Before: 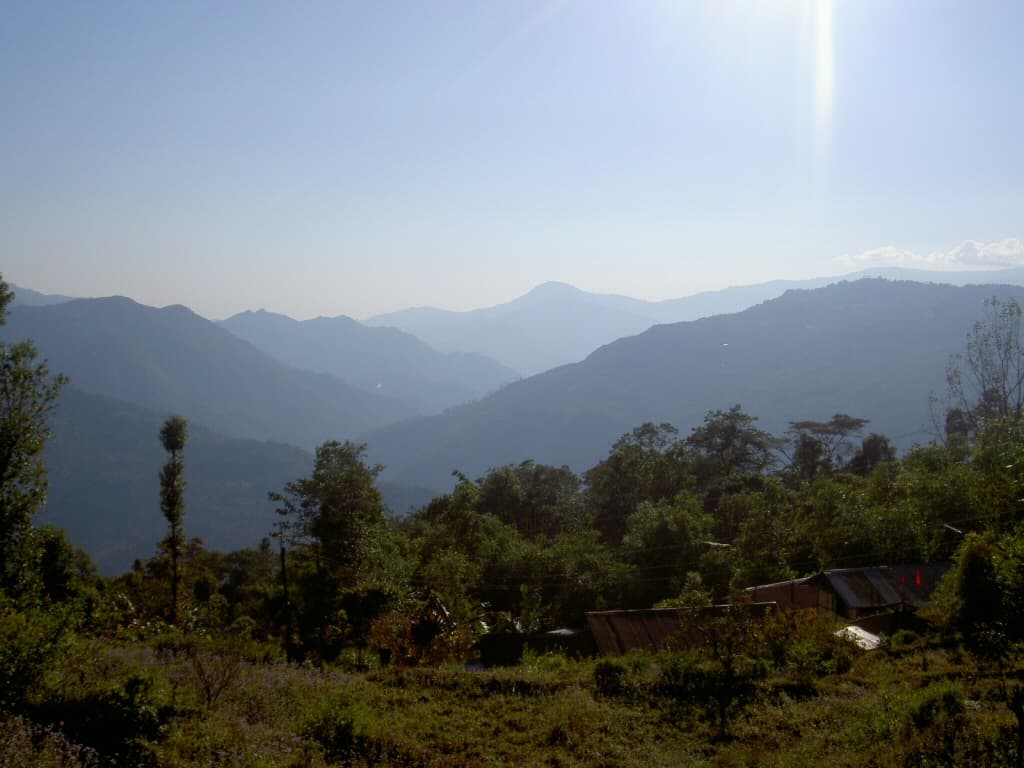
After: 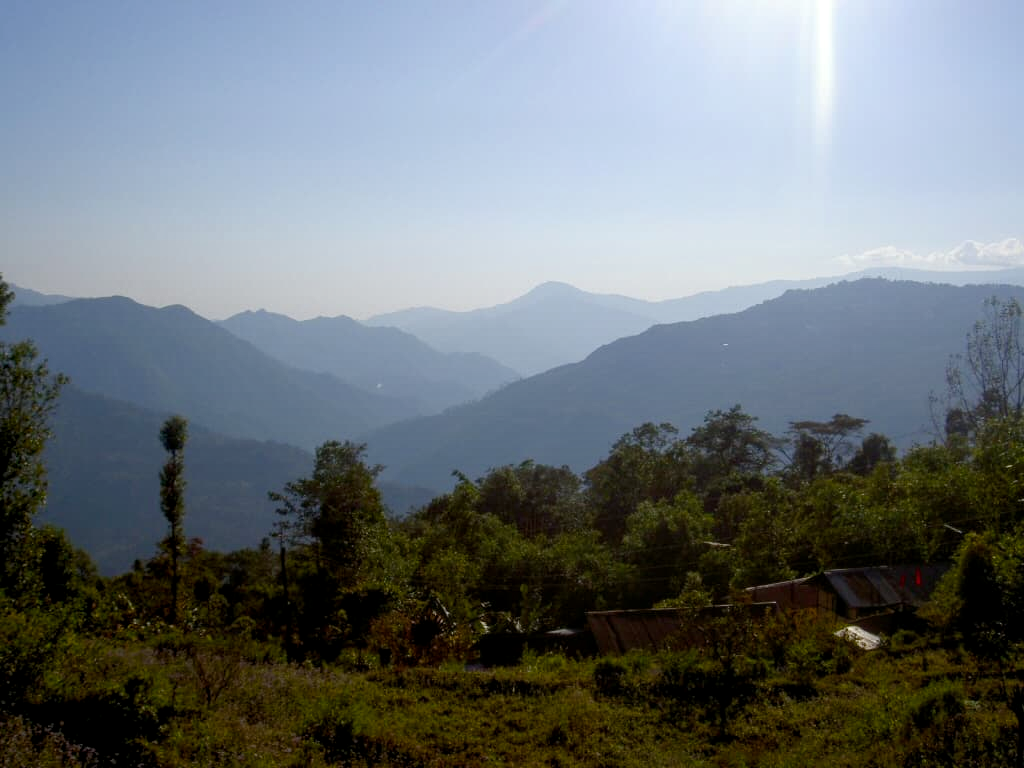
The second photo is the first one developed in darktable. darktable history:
color balance rgb: perceptual saturation grading › global saturation 20%, perceptual saturation grading › highlights -25%, perceptual saturation grading › shadows 25%
local contrast: on, module defaults
graduated density: rotation -180°, offset 27.42
